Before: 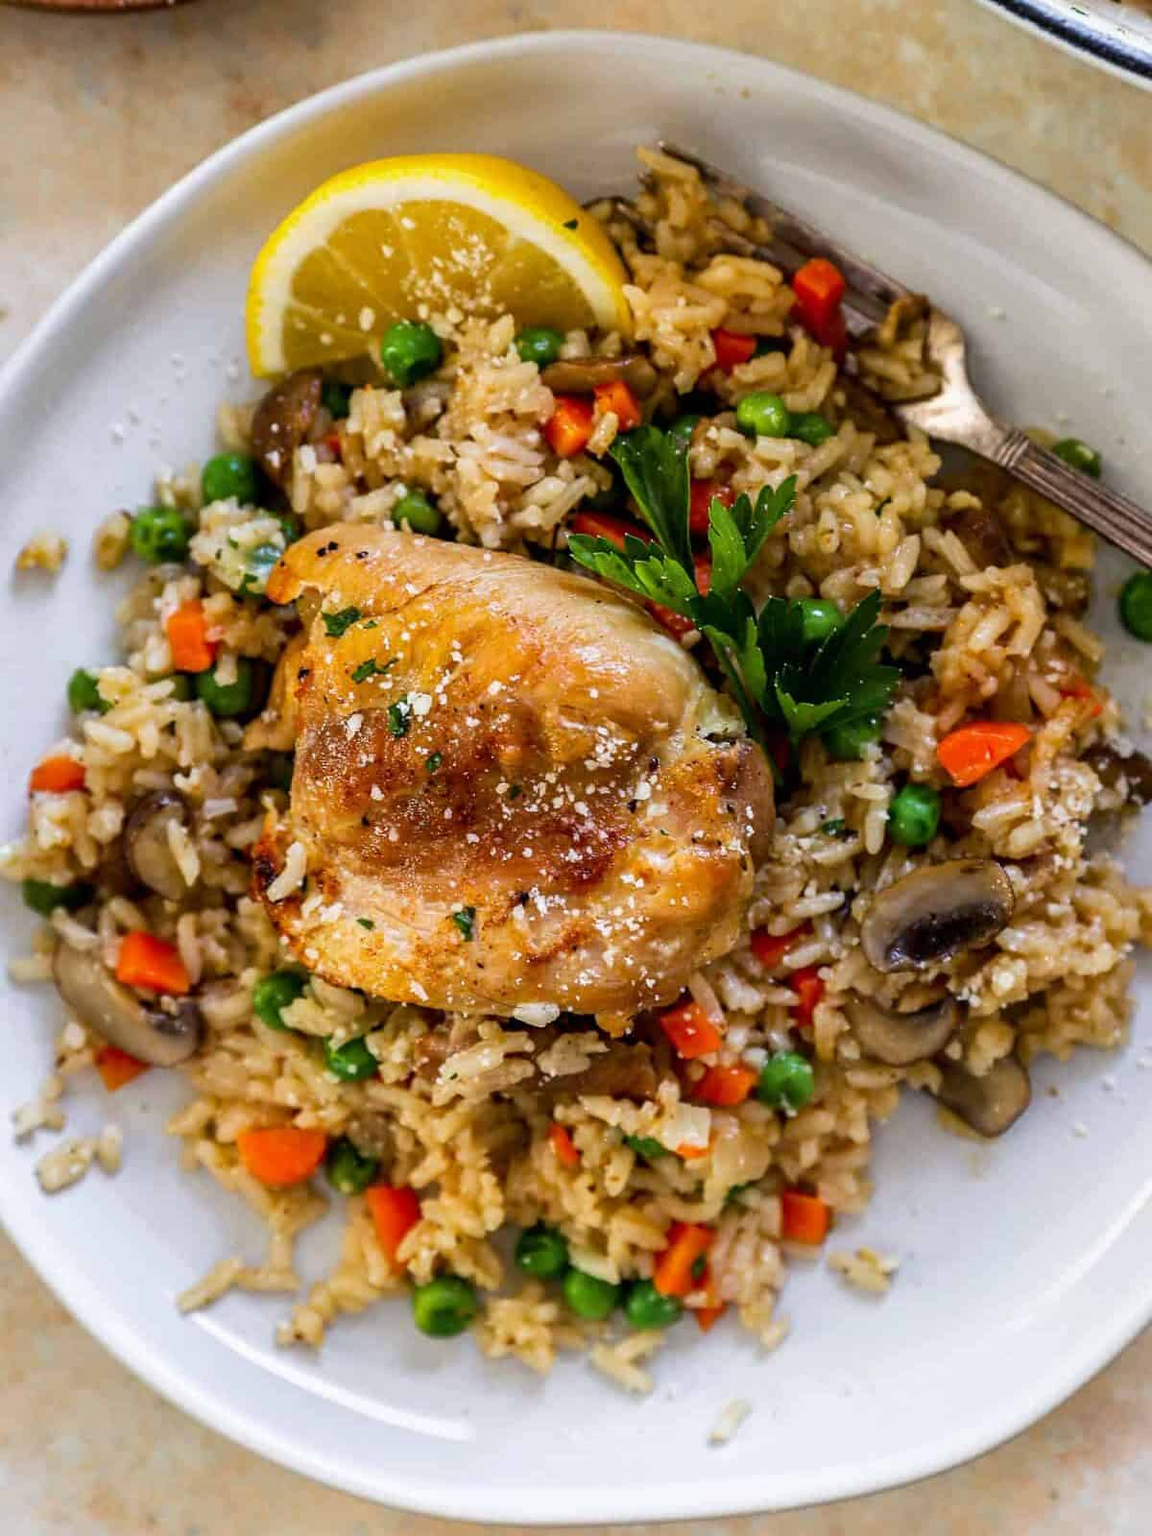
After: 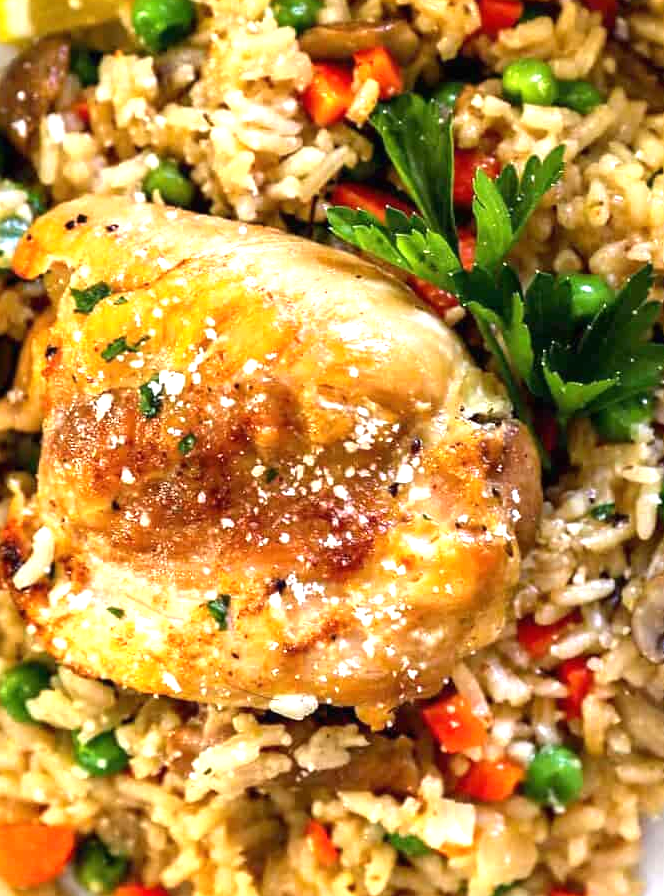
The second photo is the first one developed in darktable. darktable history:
tone equalizer: edges refinement/feathering 500, mask exposure compensation -1.25 EV, preserve details no
exposure: black level correction 0, exposure 1.096 EV, compensate highlight preservation false
crop and rotate: left 22.105%, top 21.899%, right 22.495%, bottom 22.051%
